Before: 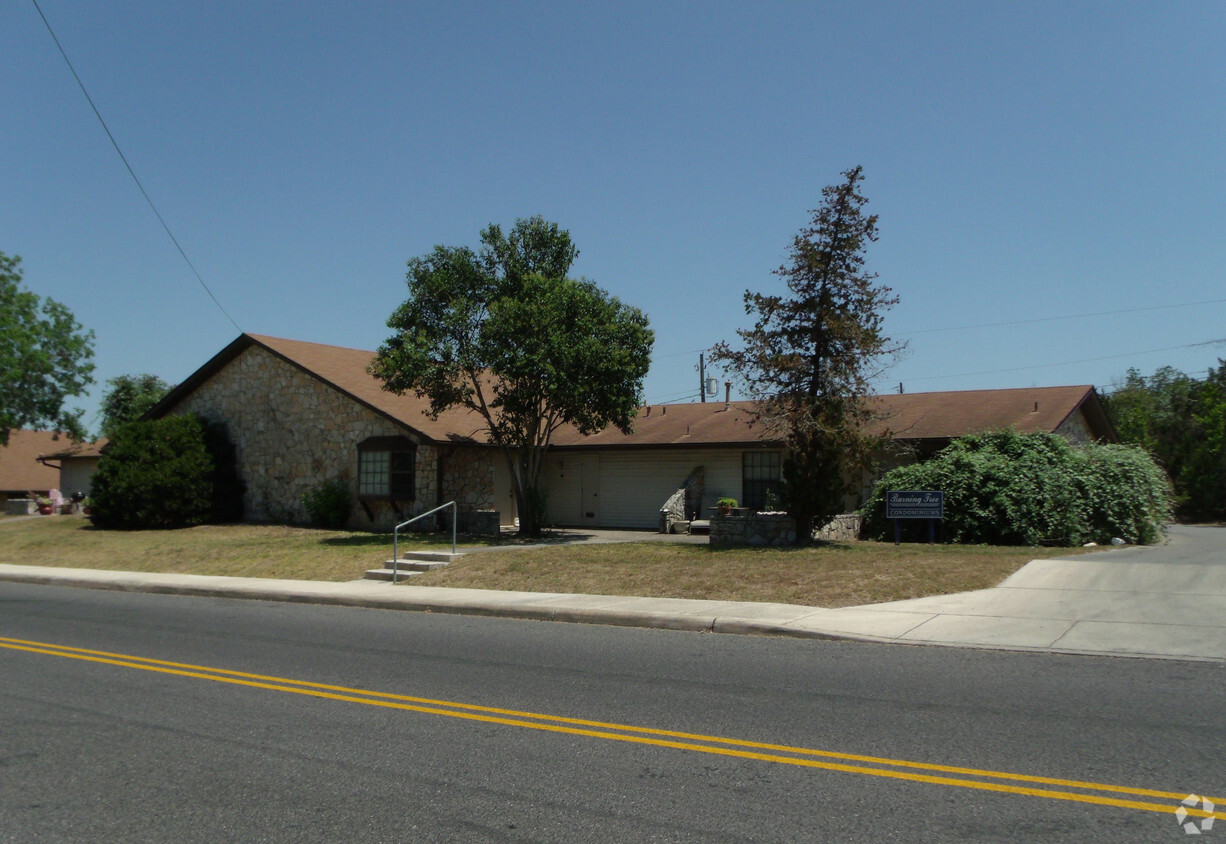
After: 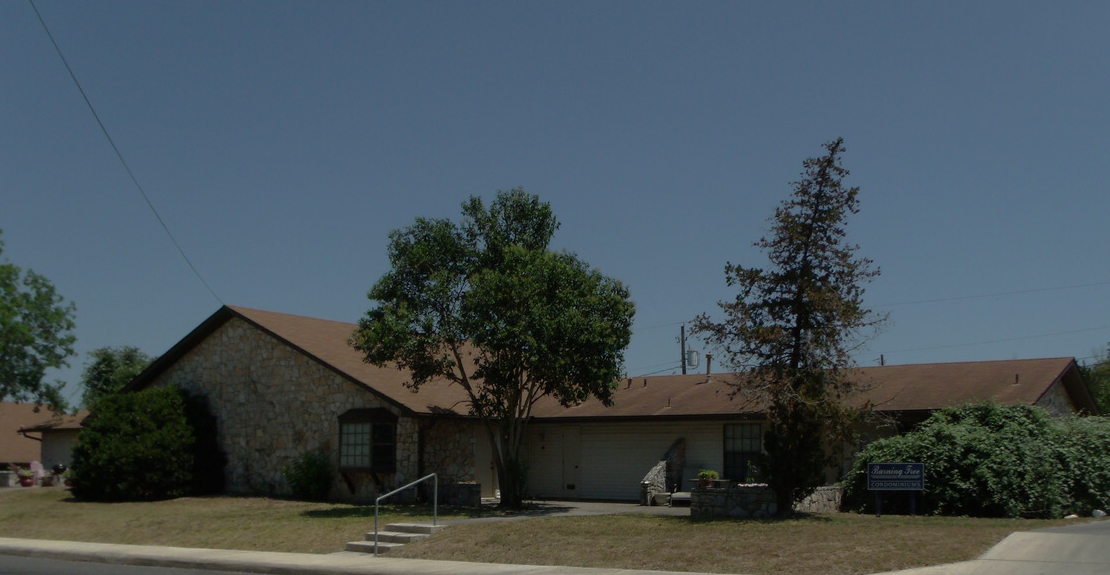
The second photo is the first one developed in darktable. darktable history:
base curve: curves: ch0 [(0, 0) (0.826, 0.587) (1, 1)], preserve colors none
crop: left 1.62%, top 3.383%, right 7.767%, bottom 28.429%
